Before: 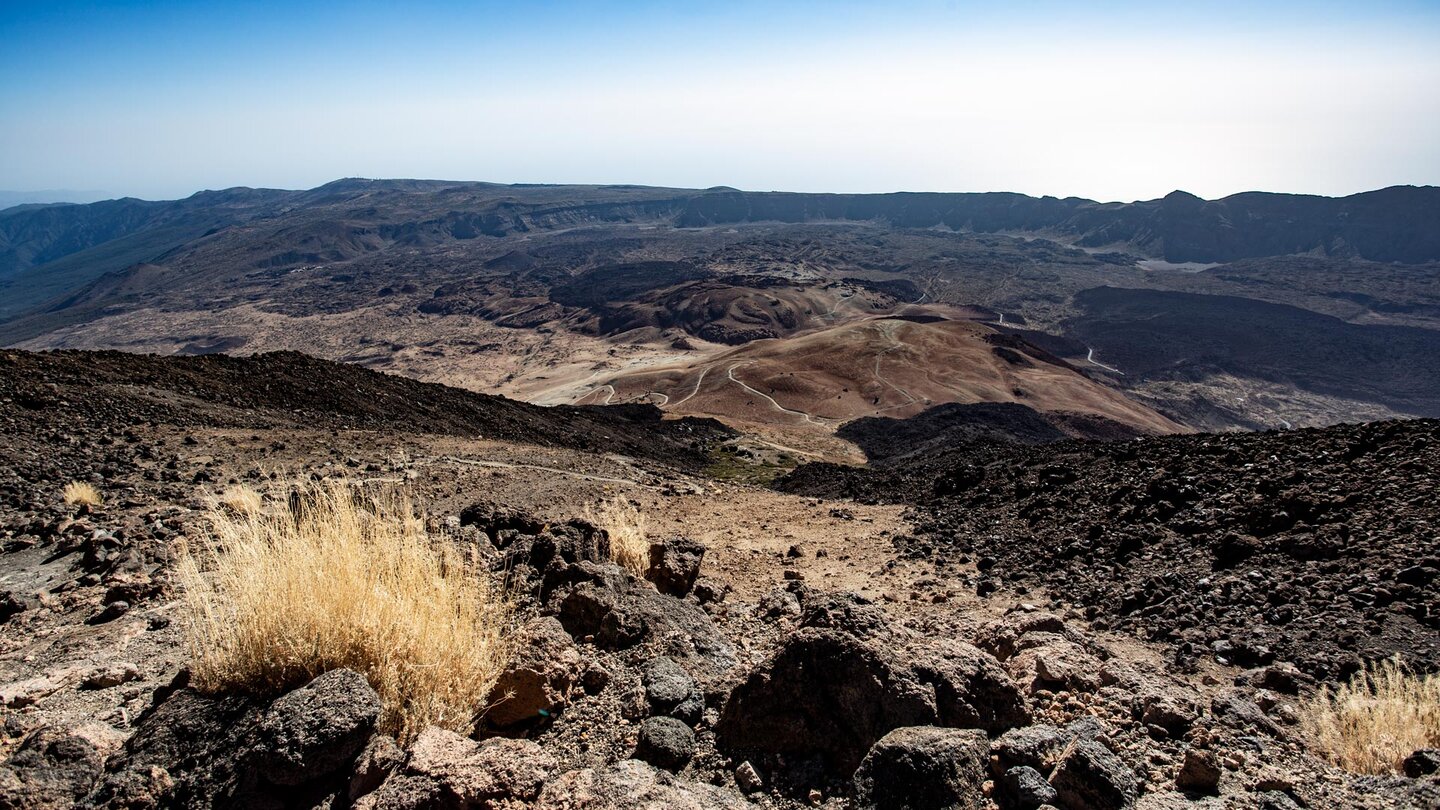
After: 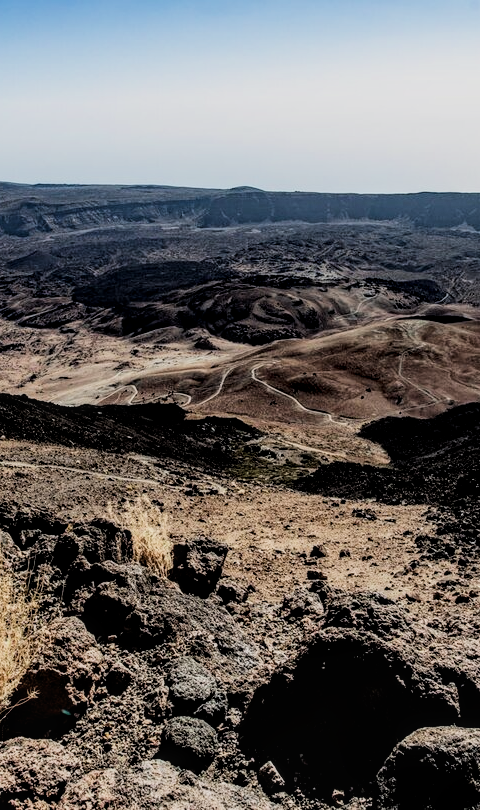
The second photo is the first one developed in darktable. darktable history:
local contrast: on, module defaults
contrast brightness saturation: saturation -0.021
exposure: exposure -0.07 EV, compensate highlight preservation false
crop: left 33.155%, right 33.491%
filmic rgb: black relative exposure -5.09 EV, white relative exposure 3.96 EV, threshold 5.96 EV, hardness 2.88, contrast 1.3, enable highlight reconstruction true
